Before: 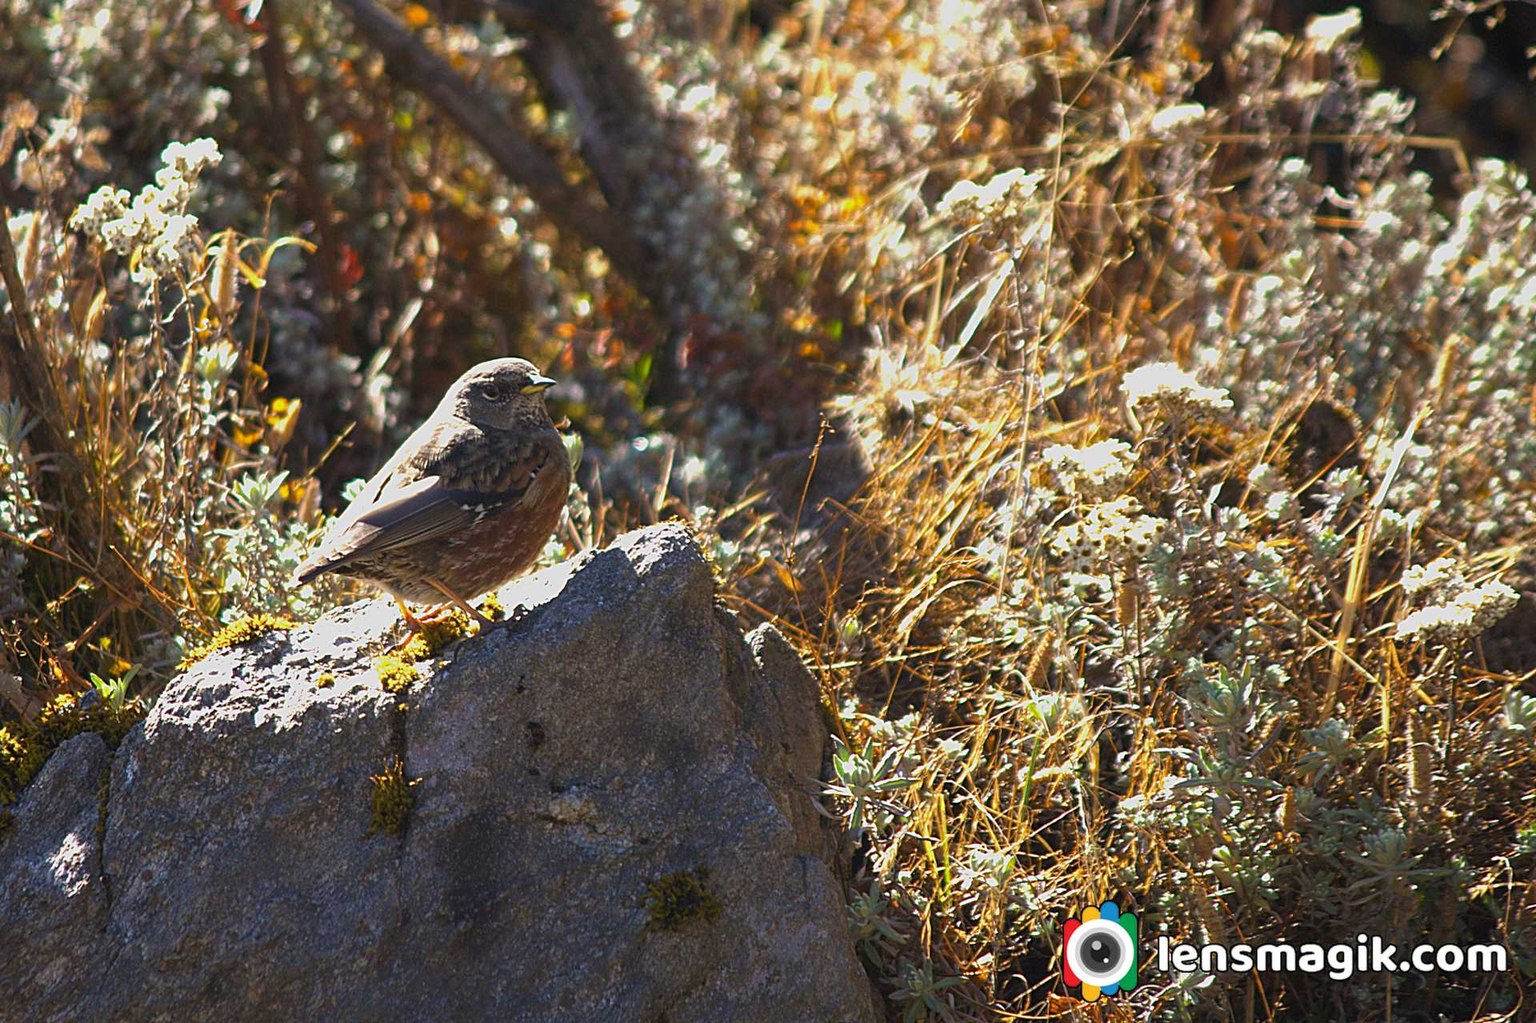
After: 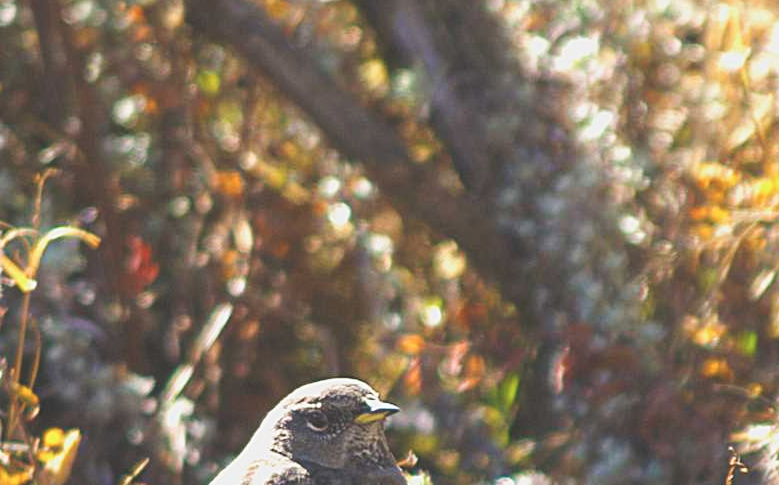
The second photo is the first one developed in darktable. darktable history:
base curve: curves: ch0 [(0, 0) (0.204, 0.334) (0.55, 0.733) (1, 1)], preserve colors none
exposure: black level correction -0.015, compensate highlight preservation false
crop: left 15.452%, top 5.459%, right 43.956%, bottom 56.62%
